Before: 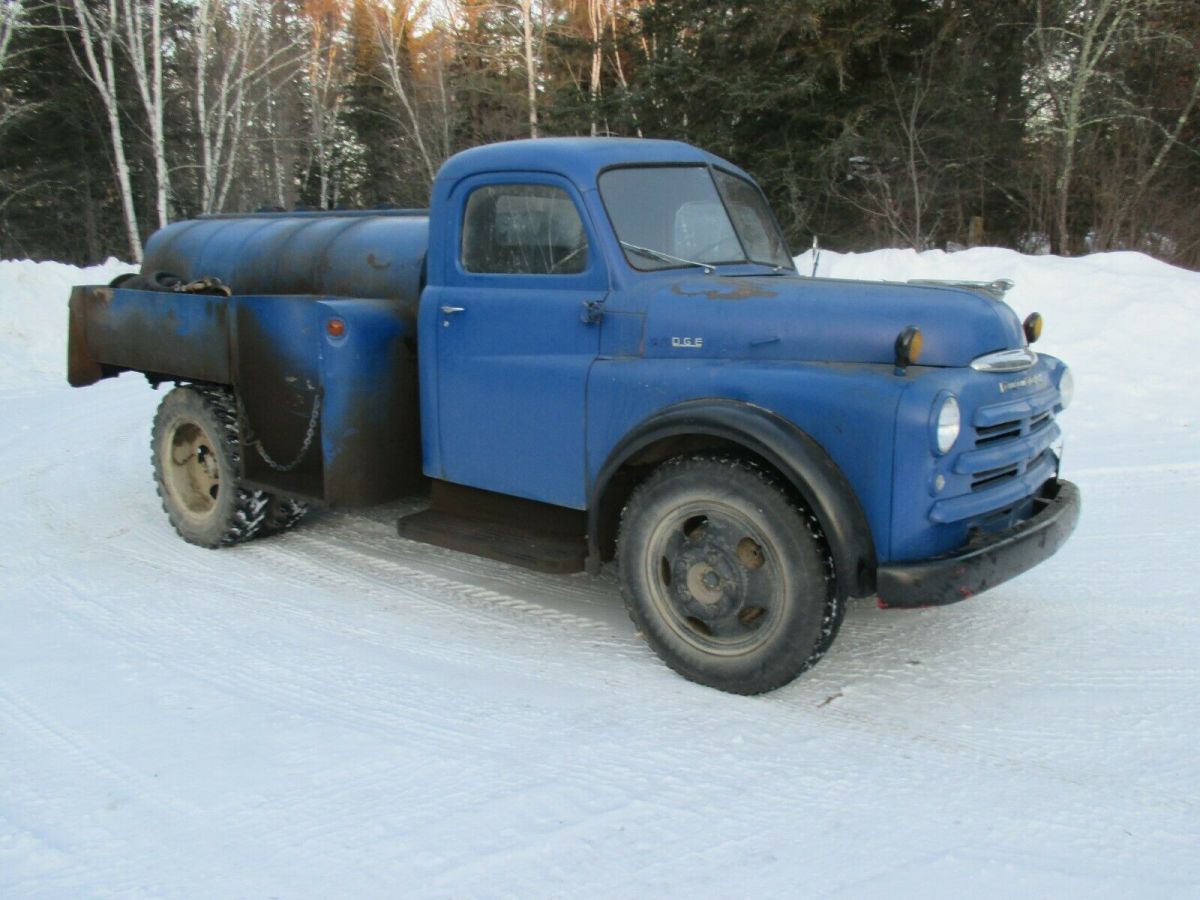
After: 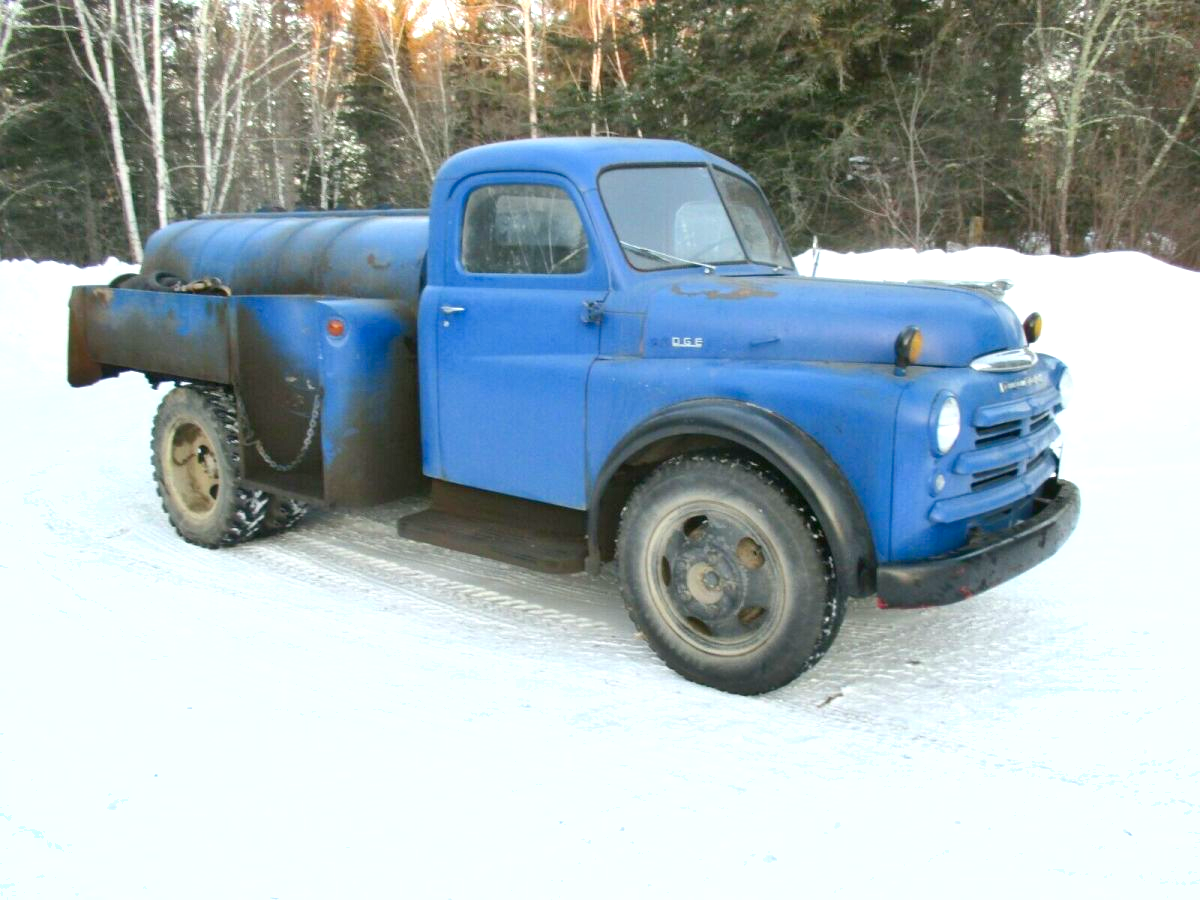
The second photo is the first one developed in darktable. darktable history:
local contrast: mode bilateral grid, contrast 20, coarseness 51, detail 119%, midtone range 0.2
exposure: exposure 0.703 EV, compensate highlight preservation false
levels: black 3.75%, levels [0, 0.445, 1]
shadows and highlights: soften with gaussian
